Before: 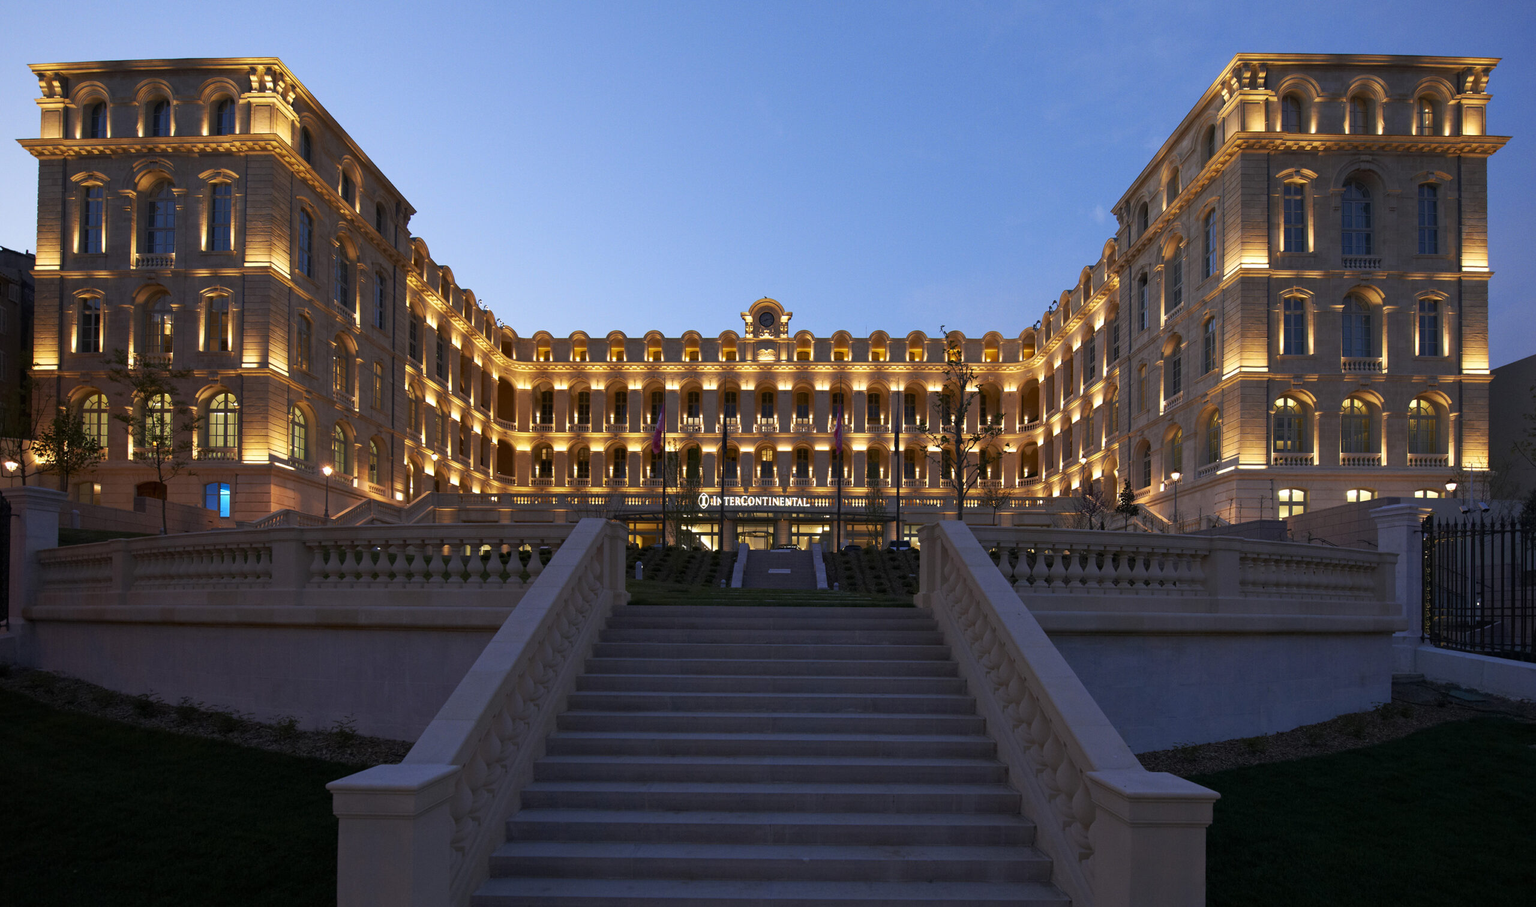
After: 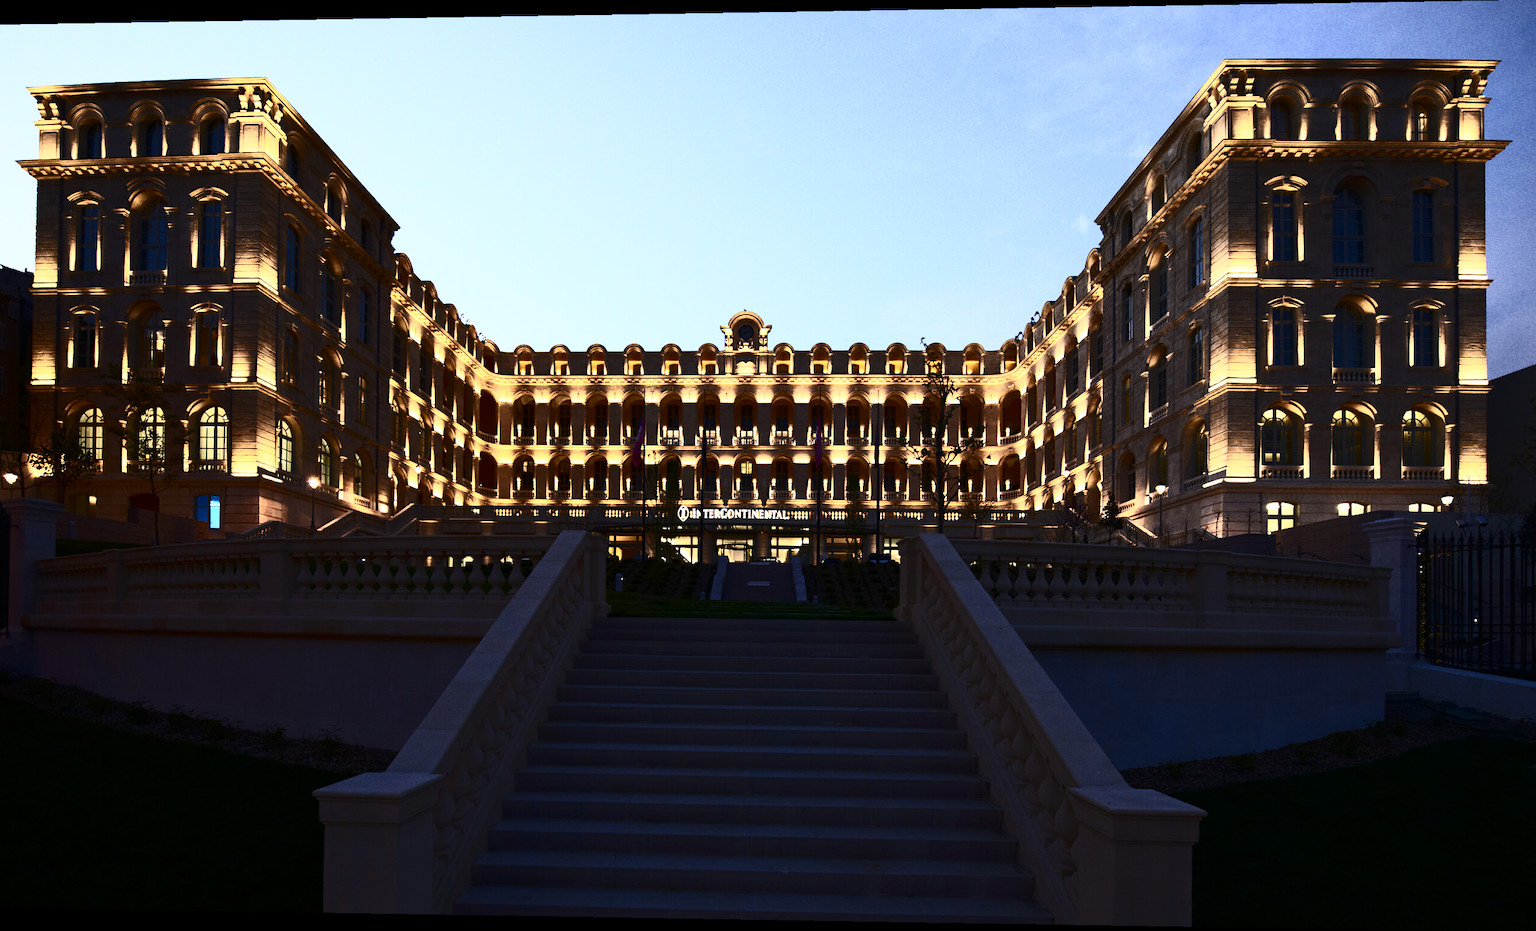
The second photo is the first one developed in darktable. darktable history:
contrast brightness saturation: contrast 0.93, brightness 0.2
rotate and perspective: lens shift (horizontal) -0.055, automatic cropping off
